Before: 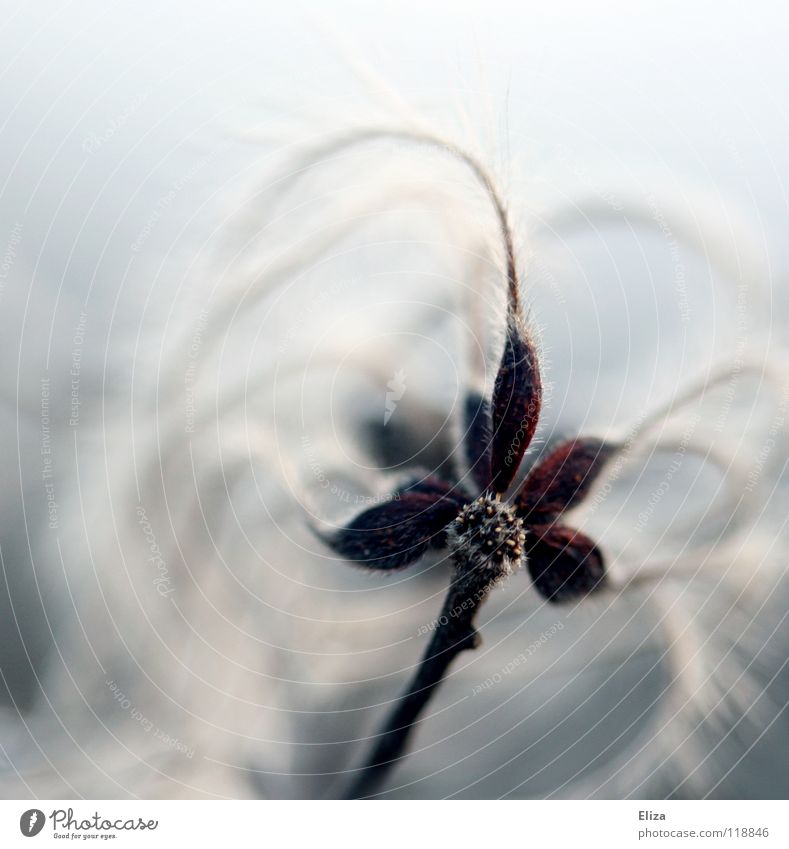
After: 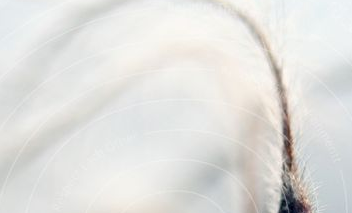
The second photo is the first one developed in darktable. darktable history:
crop: left 28.64%, top 16.832%, right 26.637%, bottom 58.055%
